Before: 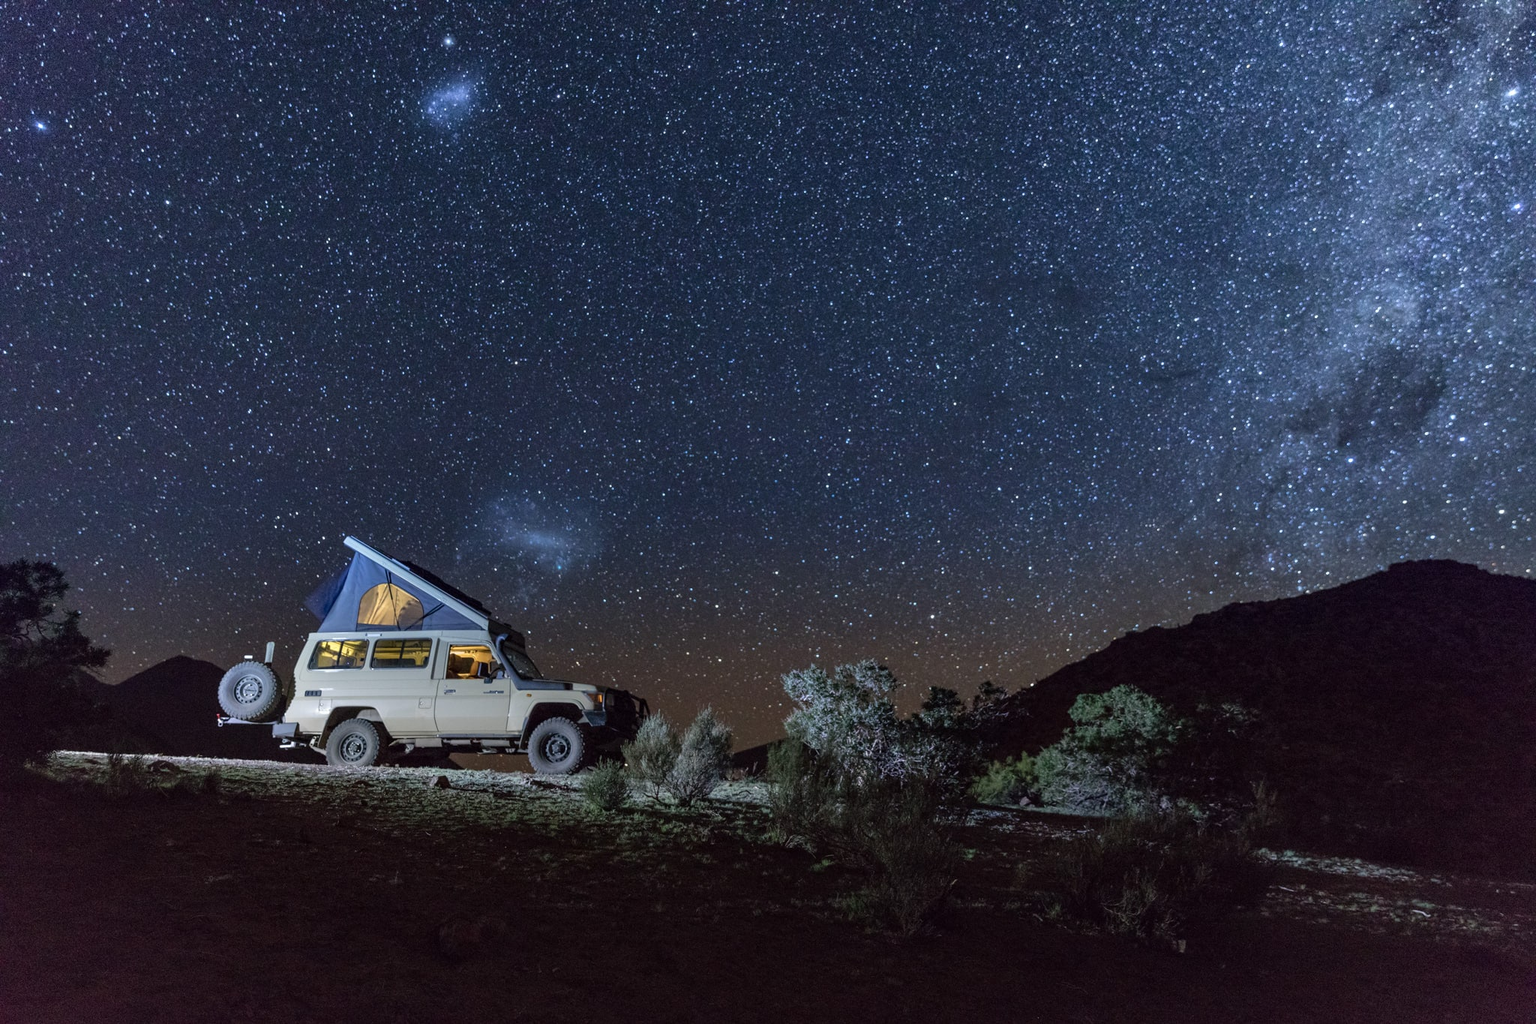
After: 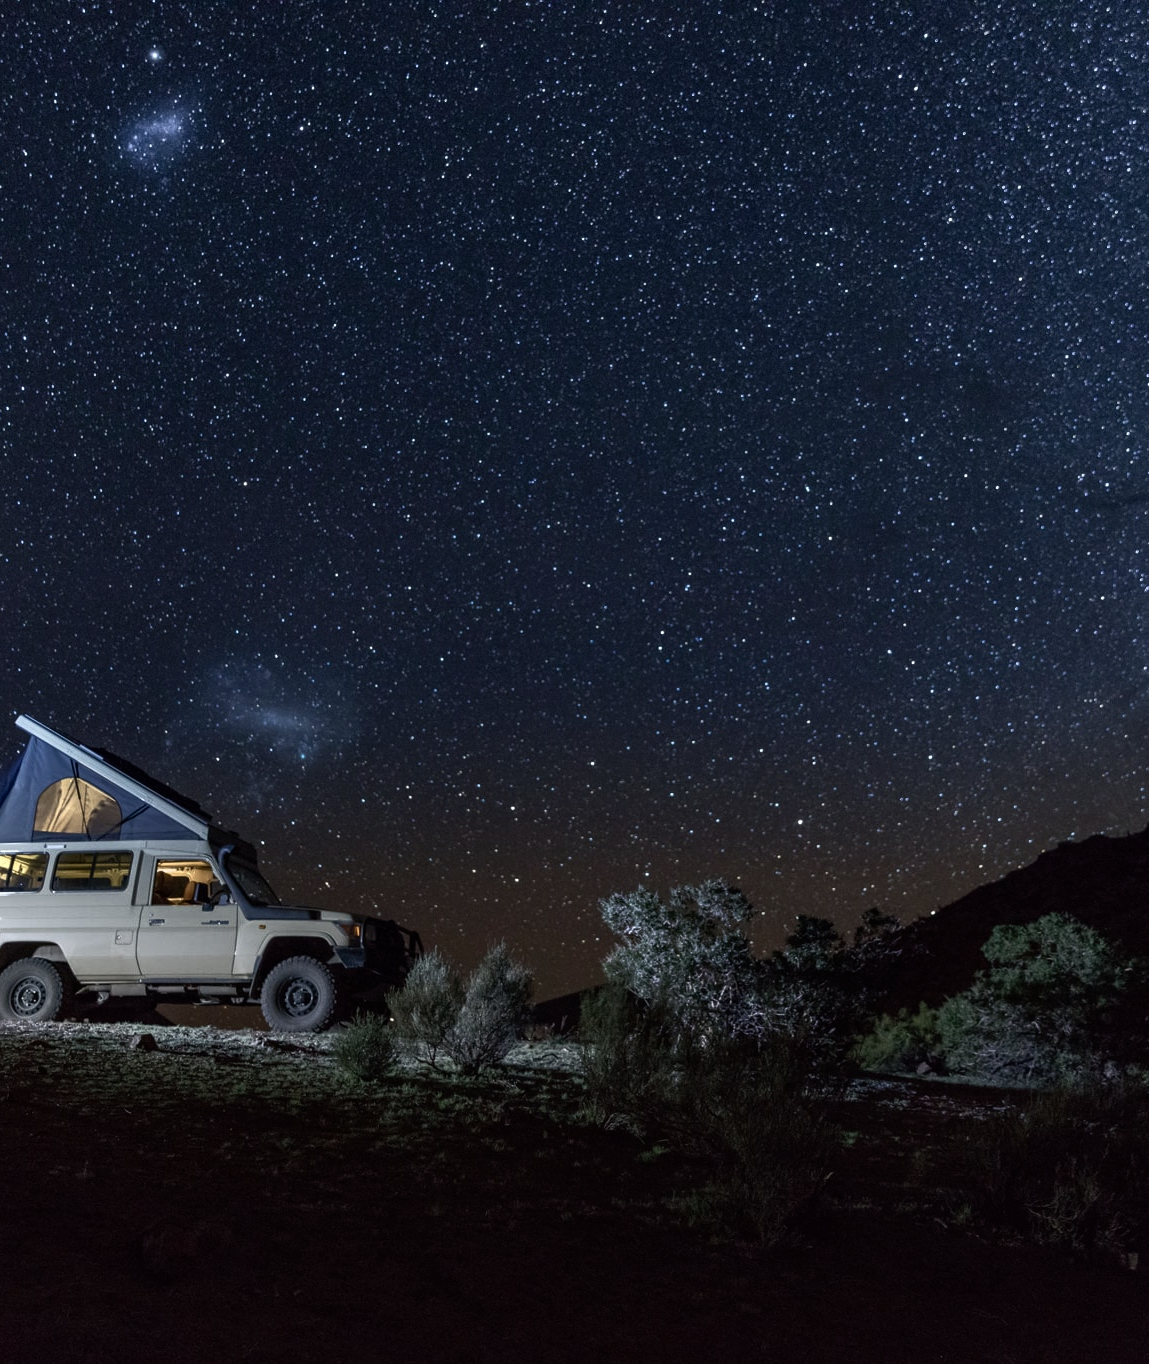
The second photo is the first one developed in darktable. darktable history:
crop: left 21.674%, right 22.086%
color balance rgb: perceptual saturation grading › highlights -31.88%, perceptual saturation grading › mid-tones 5.8%, perceptual saturation grading › shadows 18.12%, perceptual brilliance grading › highlights 3.62%, perceptual brilliance grading › mid-tones -18.12%, perceptual brilliance grading › shadows -41.3%
